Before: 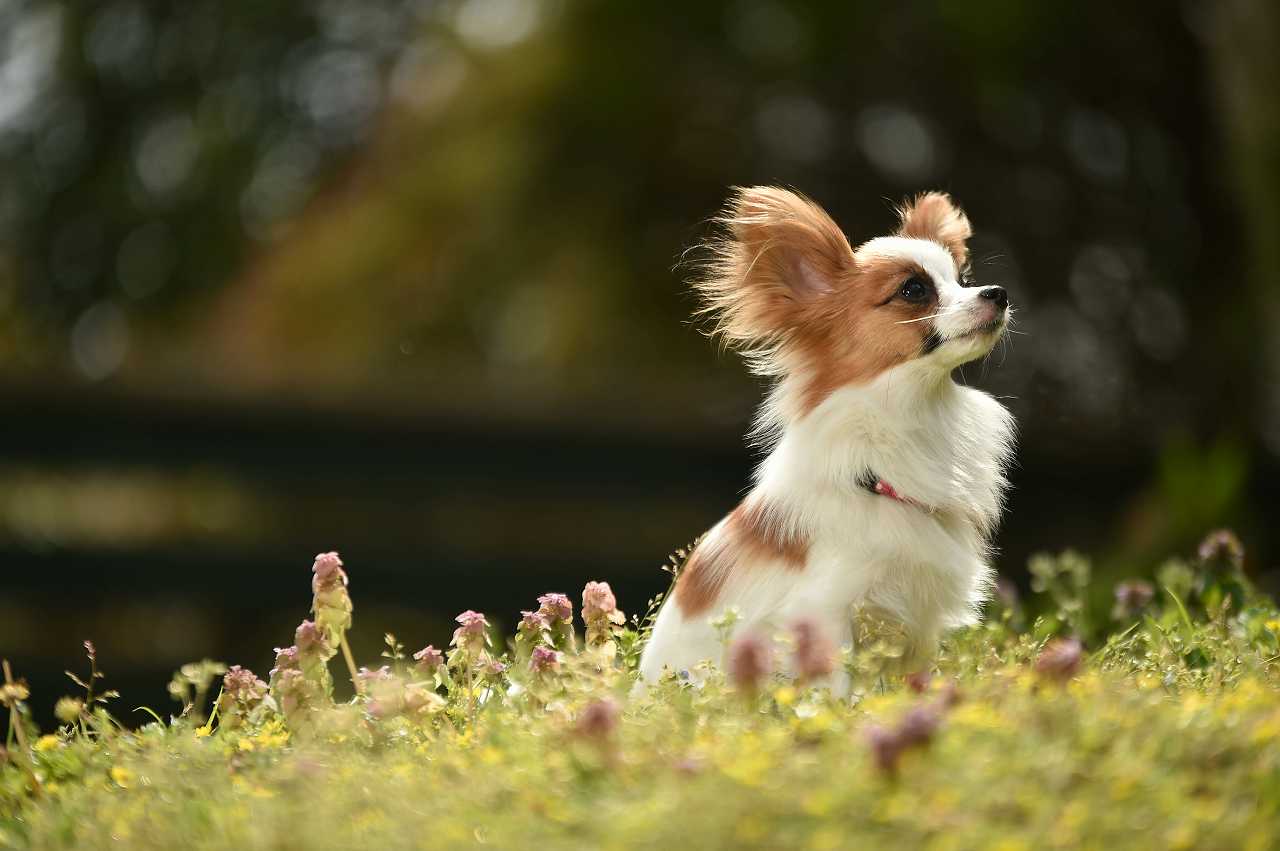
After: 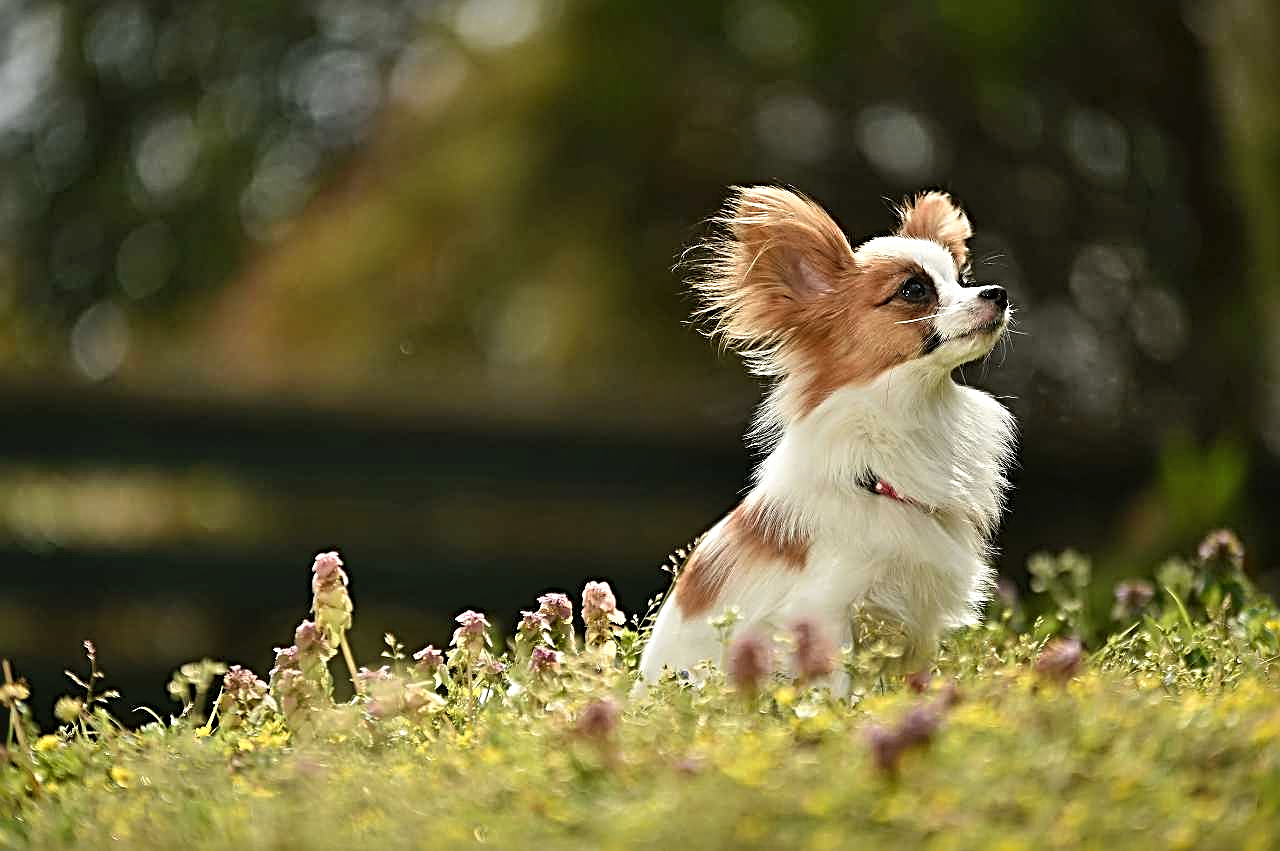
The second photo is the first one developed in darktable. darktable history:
shadows and highlights: low approximation 0.01, soften with gaussian
color correction: highlights a* 0.049, highlights b* -0.357
sharpen: radius 3.688, amount 0.939
